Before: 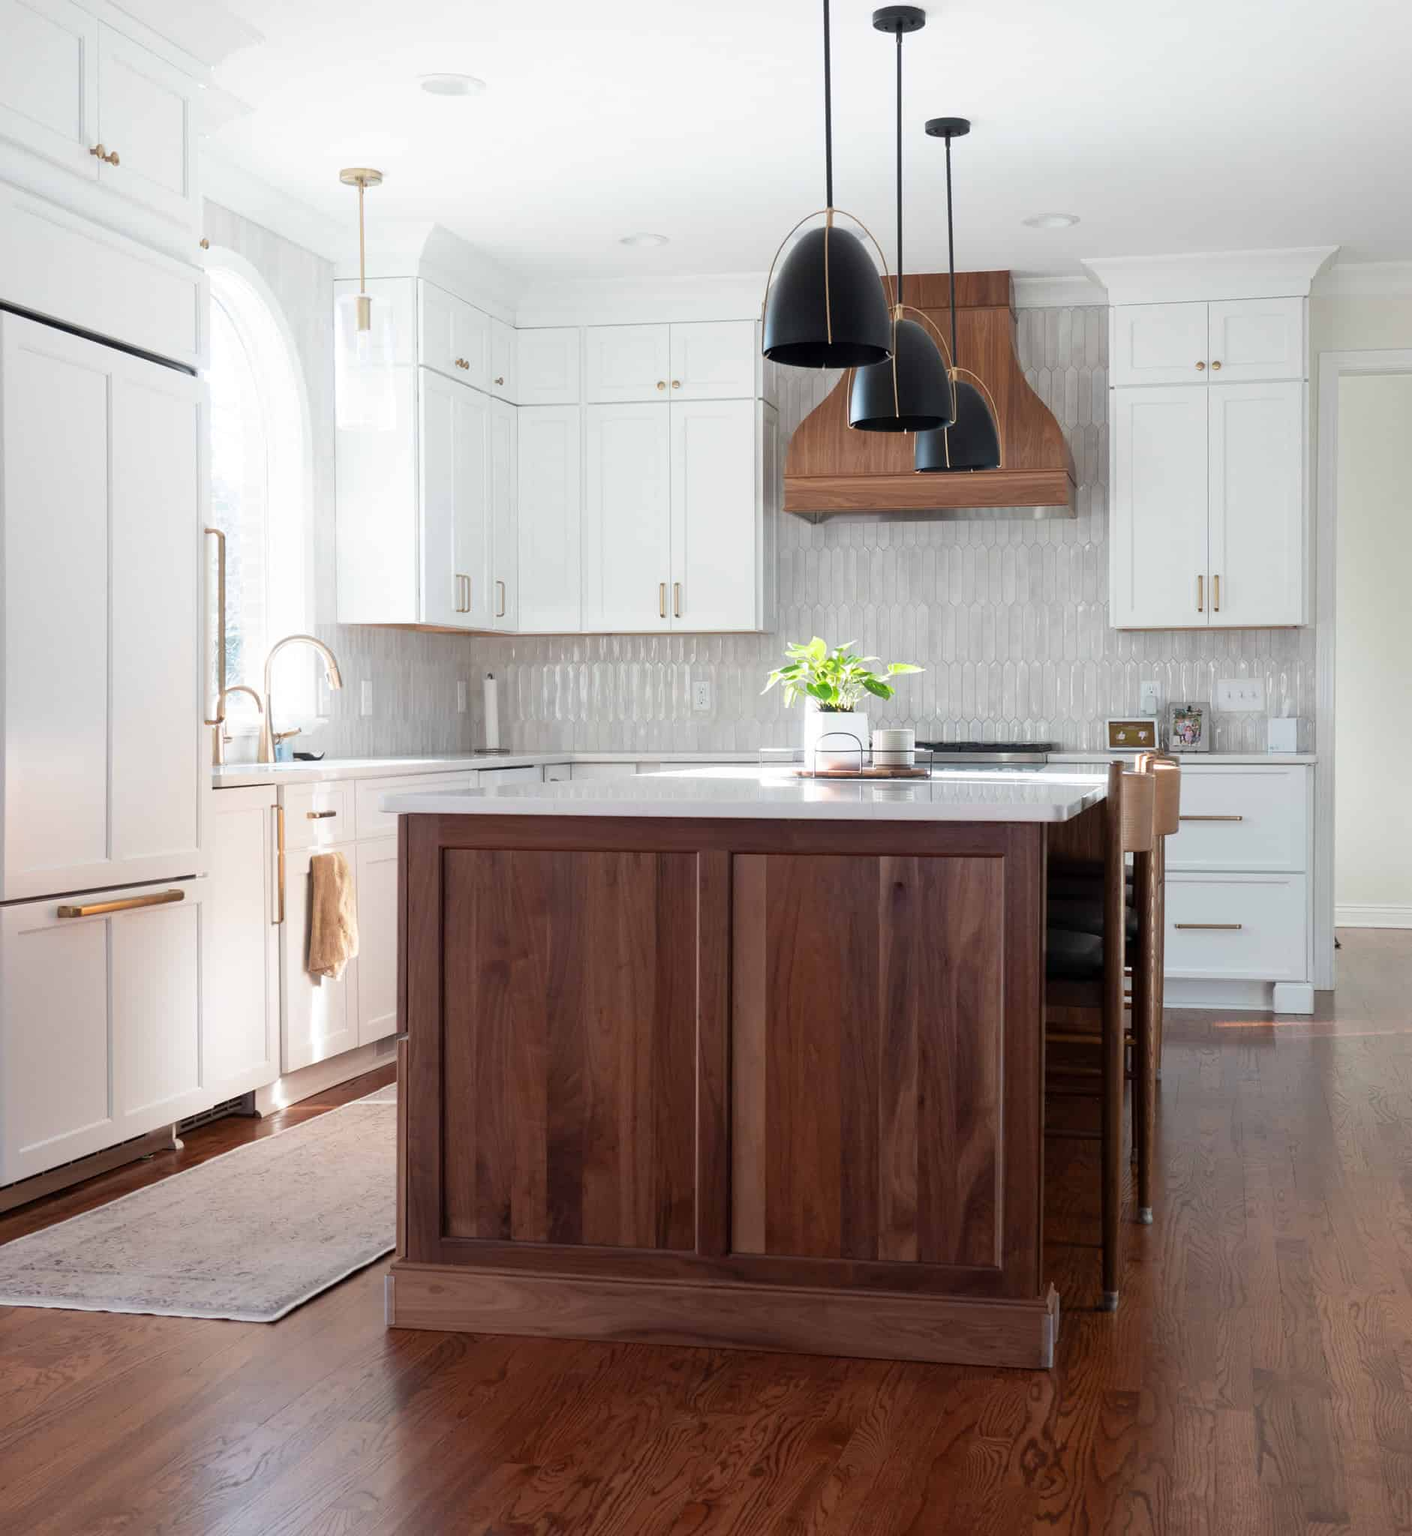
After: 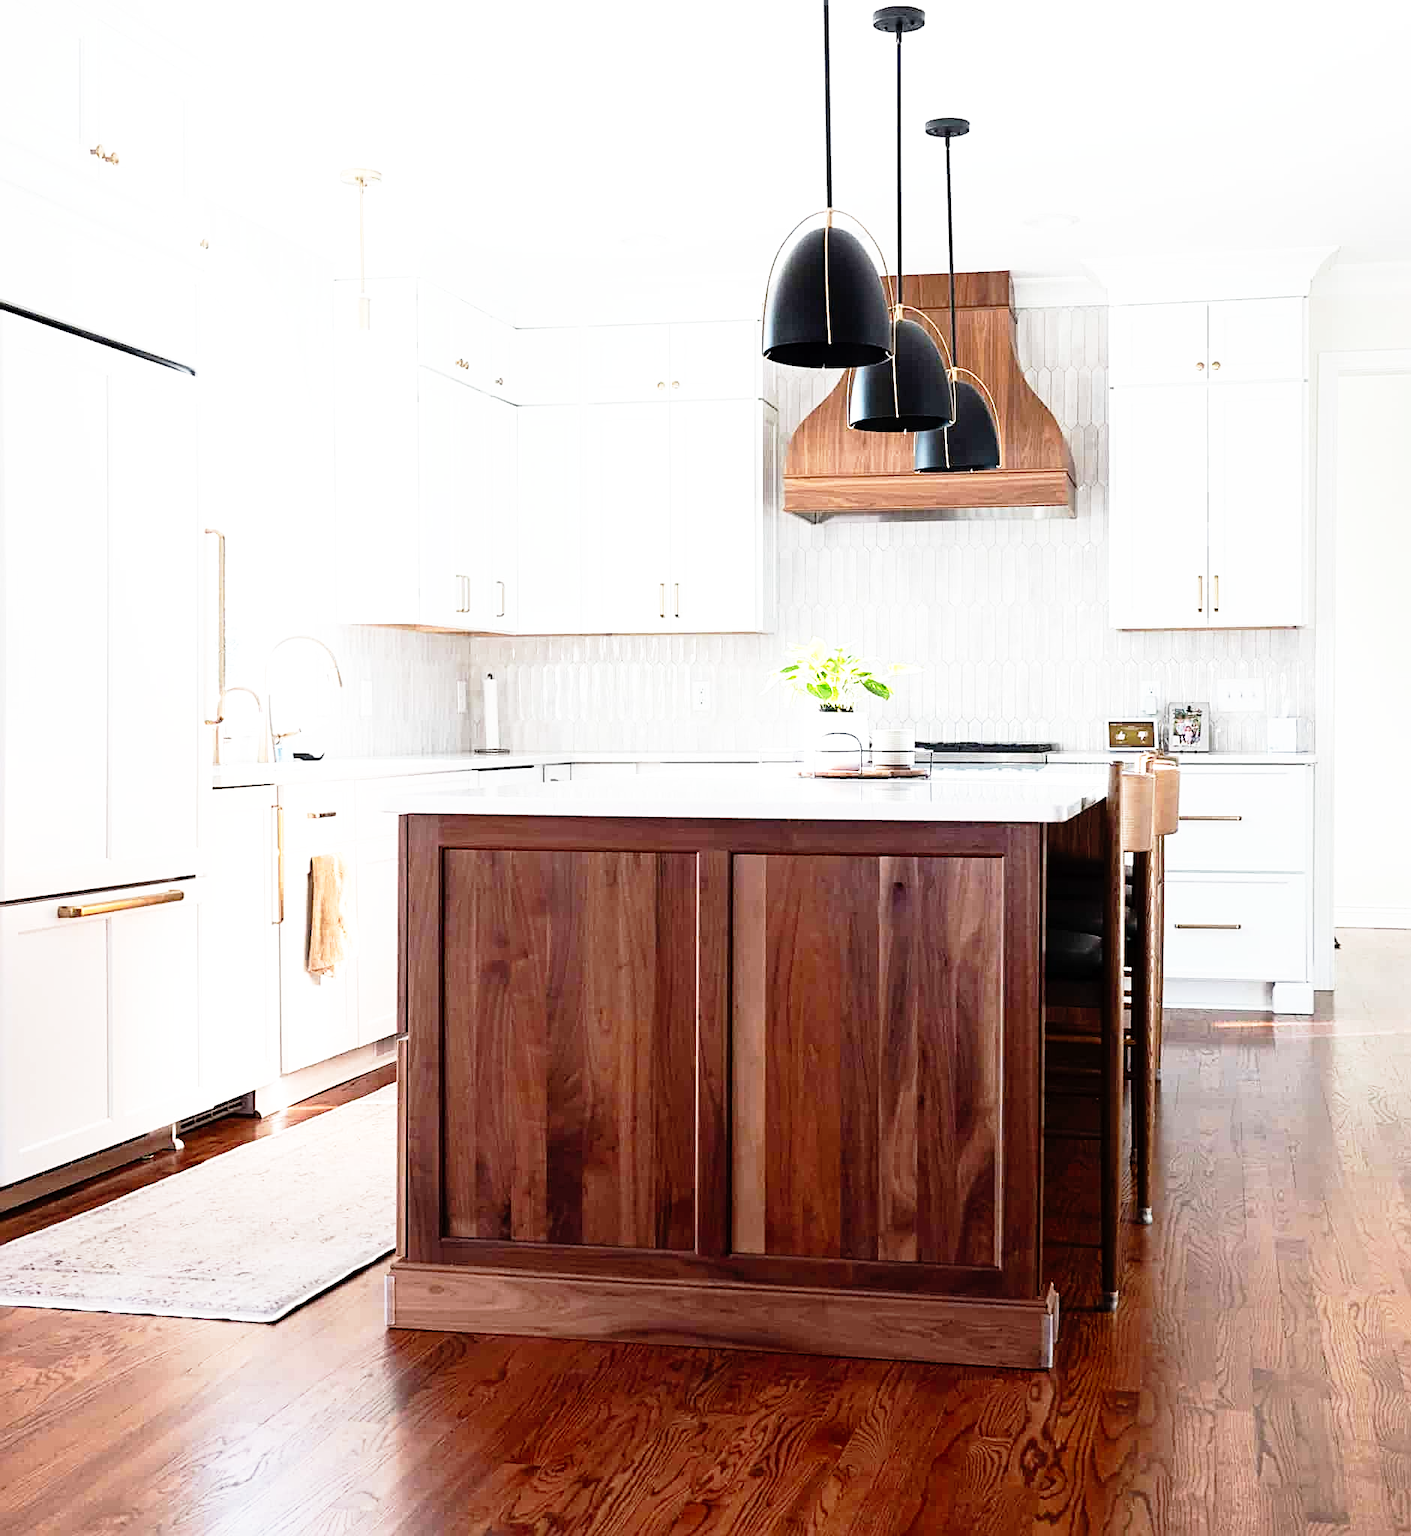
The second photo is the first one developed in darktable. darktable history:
tone equalizer: -8 EV -0.417 EV, -7 EV -0.389 EV, -6 EV -0.333 EV, -5 EV -0.222 EV, -3 EV 0.222 EV, -2 EV 0.333 EV, -1 EV 0.389 EV, +0 EV 0.417 EV, edges refinement/feathering 500, mask exposure compensation -1.57 EV, preserve details no
sharpen: radius 2.543, amount 0.636
base curve: curves: ch0 [(0, 0) (0.012, 0.01) (0.073, 0.168) (0.31, 0.711) (0.645, 0.957) (1, 1)], preserve colors none
